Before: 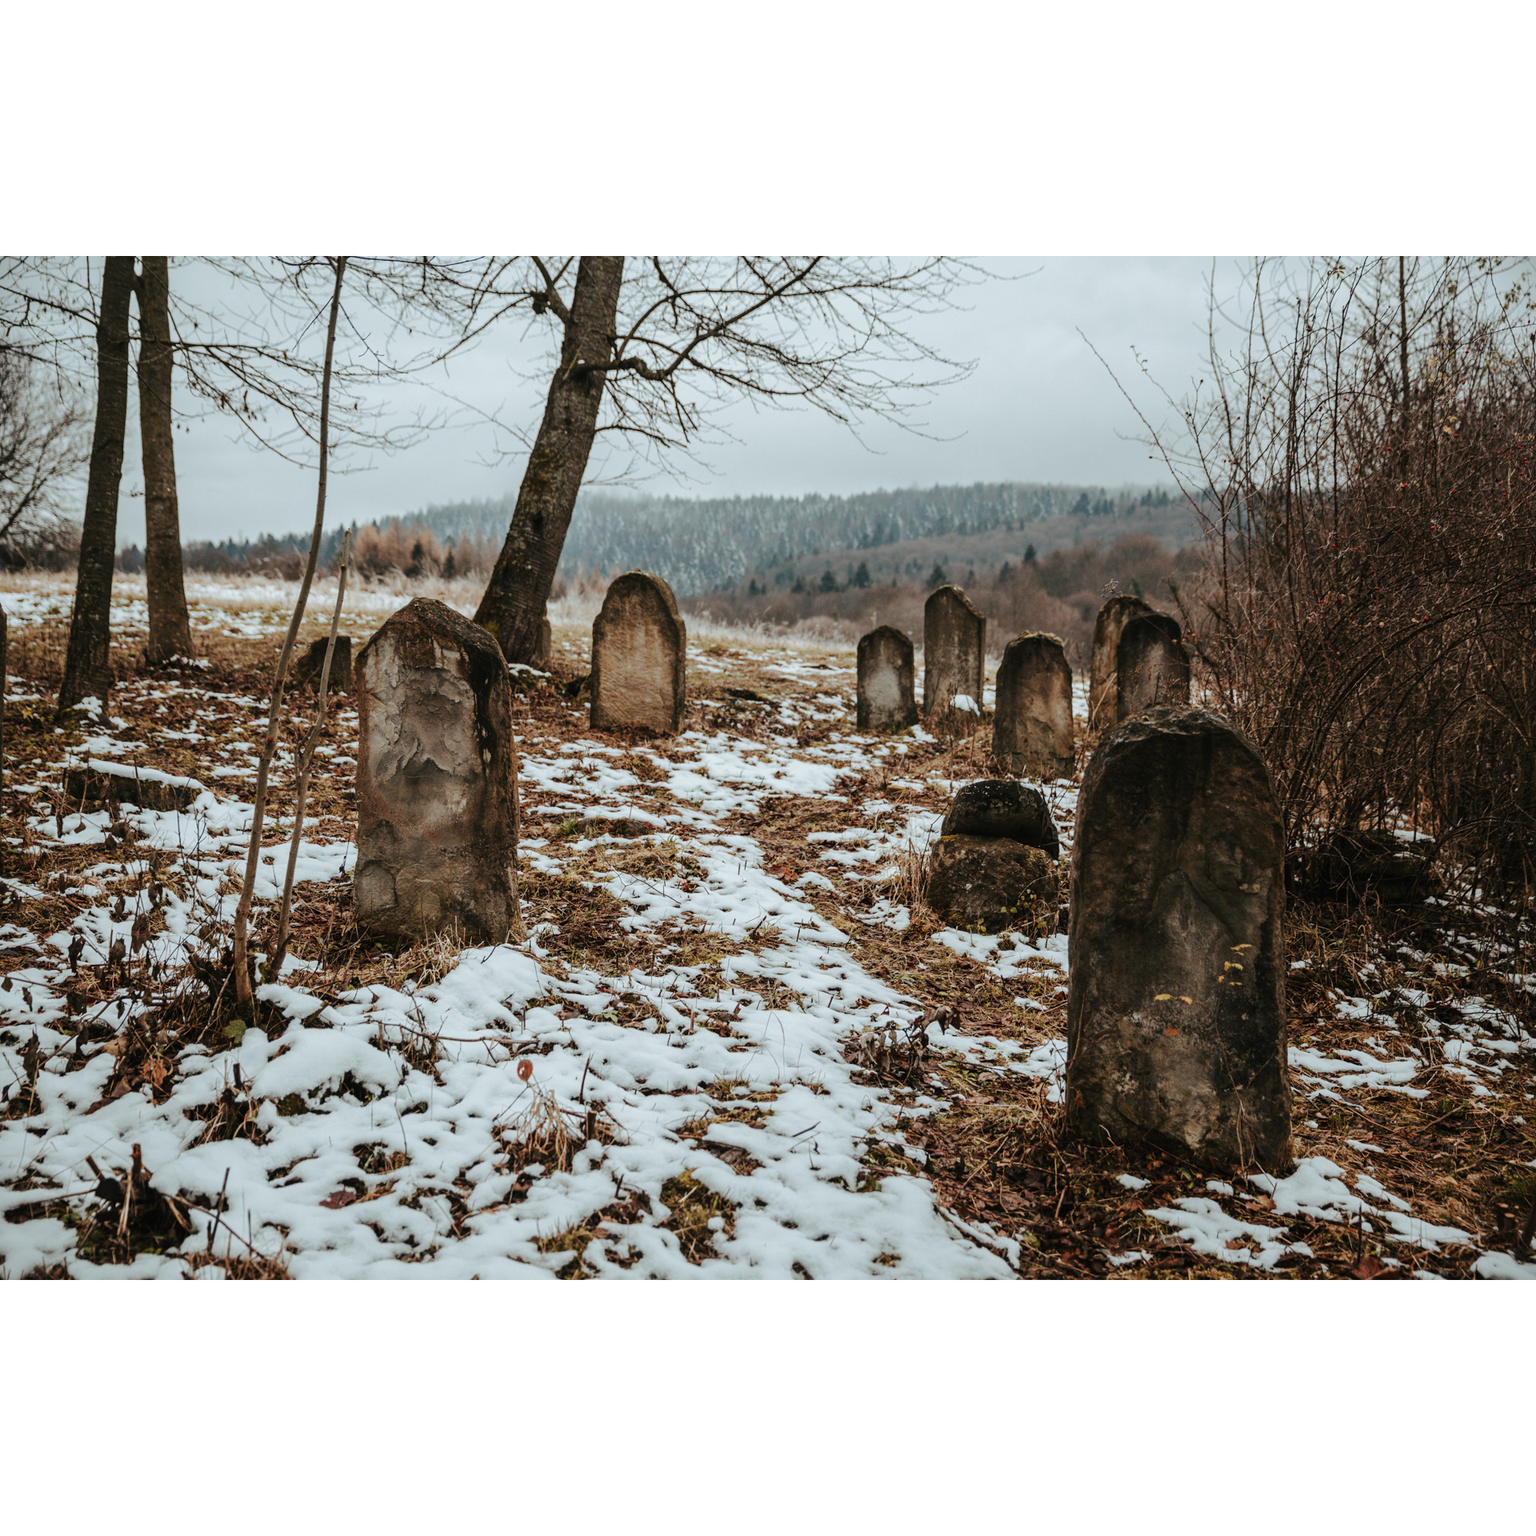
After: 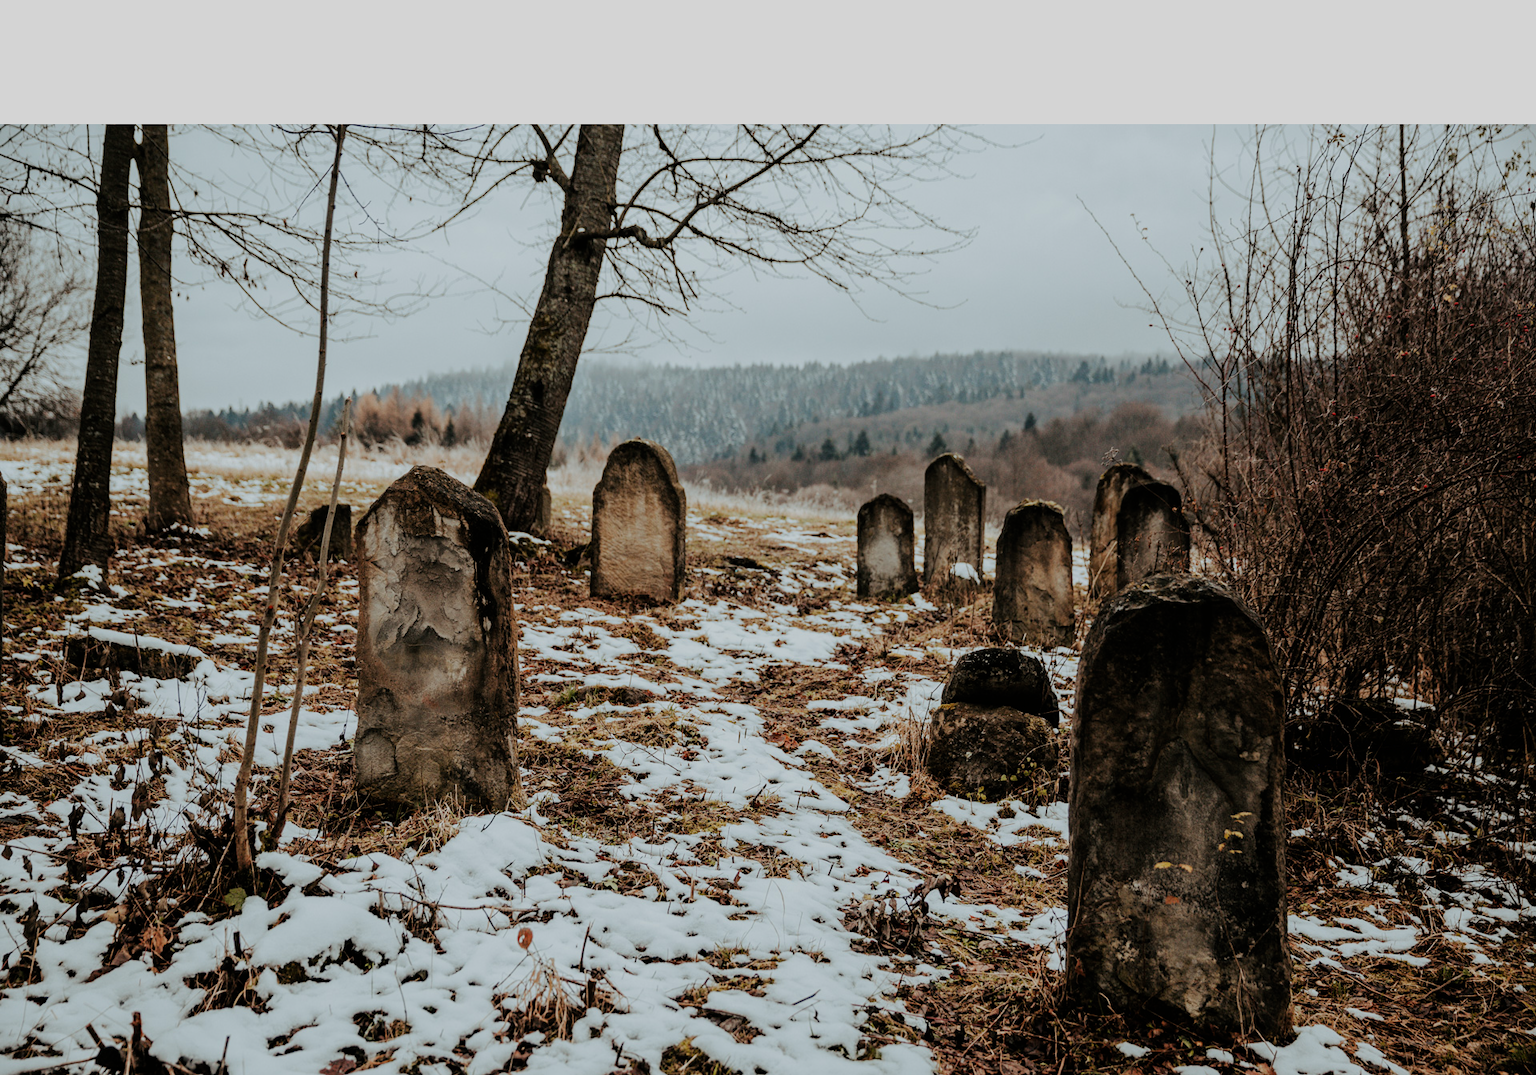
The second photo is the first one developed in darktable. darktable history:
crop and rotate: top 8.611%, bottom 21.376%
exposure: black level correction 0.002, compensate highlight preservation false
filmic rgb: black relative exposure -7.65 EV, white relative exposure 4.56 EV, hardness 3.61, color science v6 (2022)
